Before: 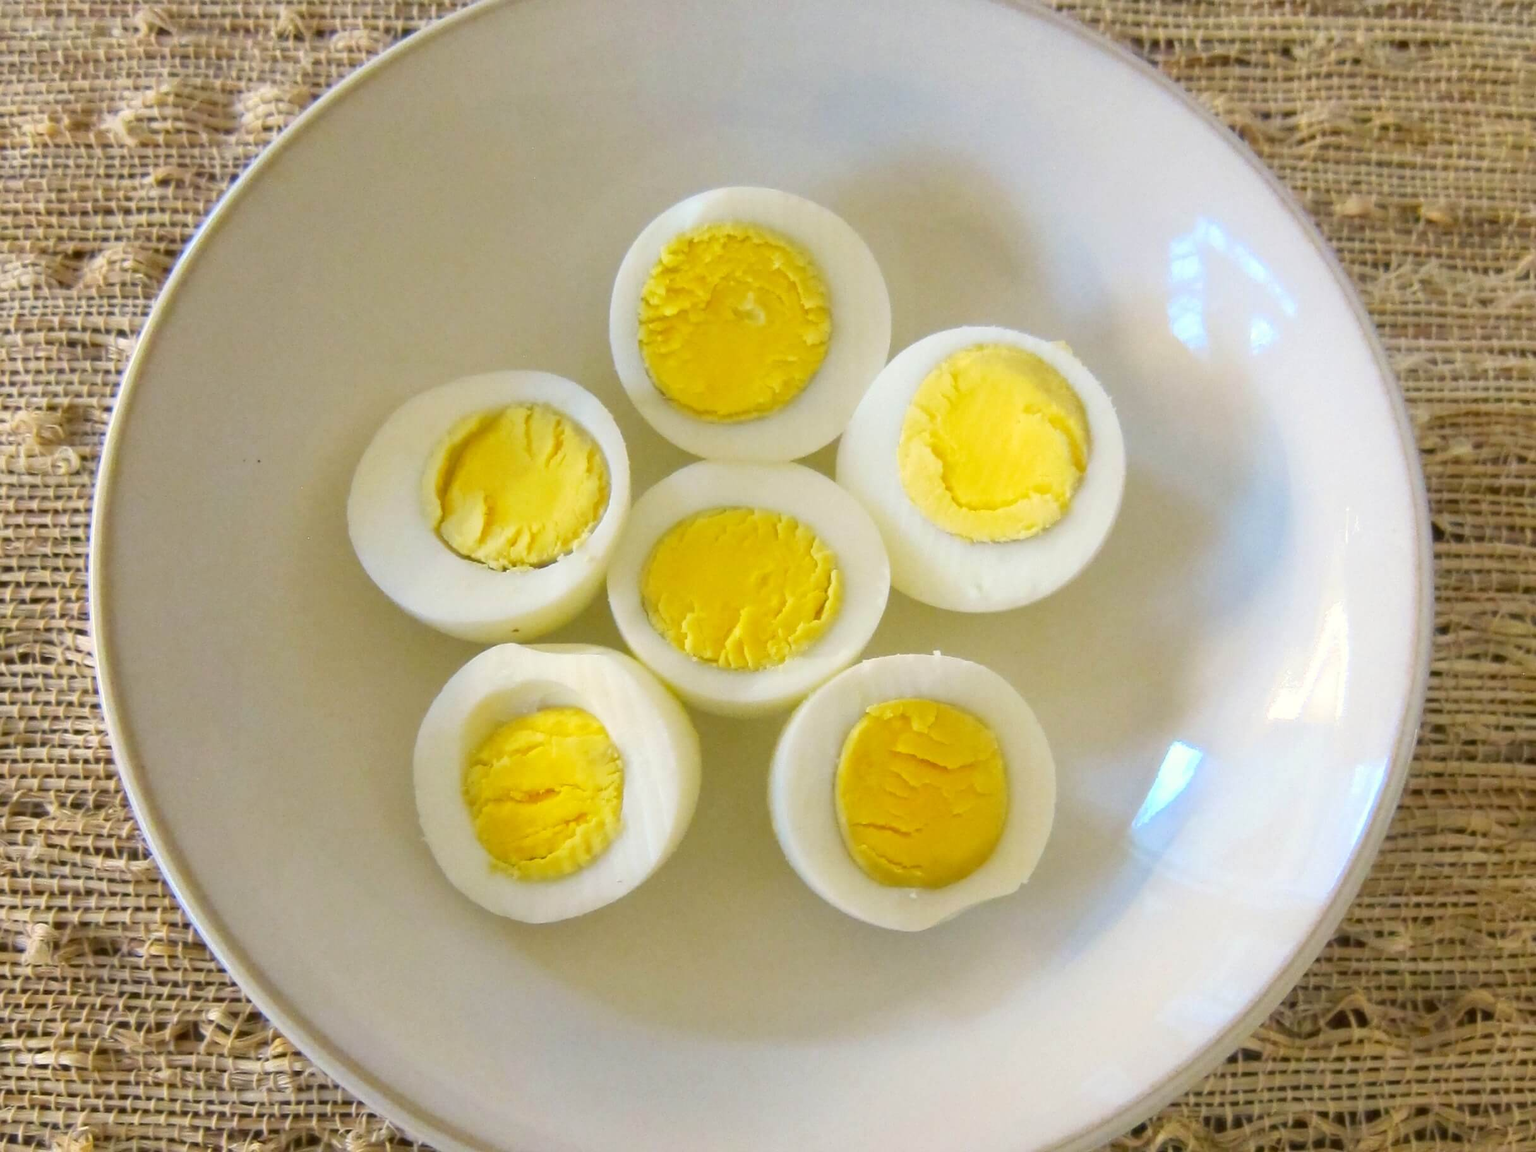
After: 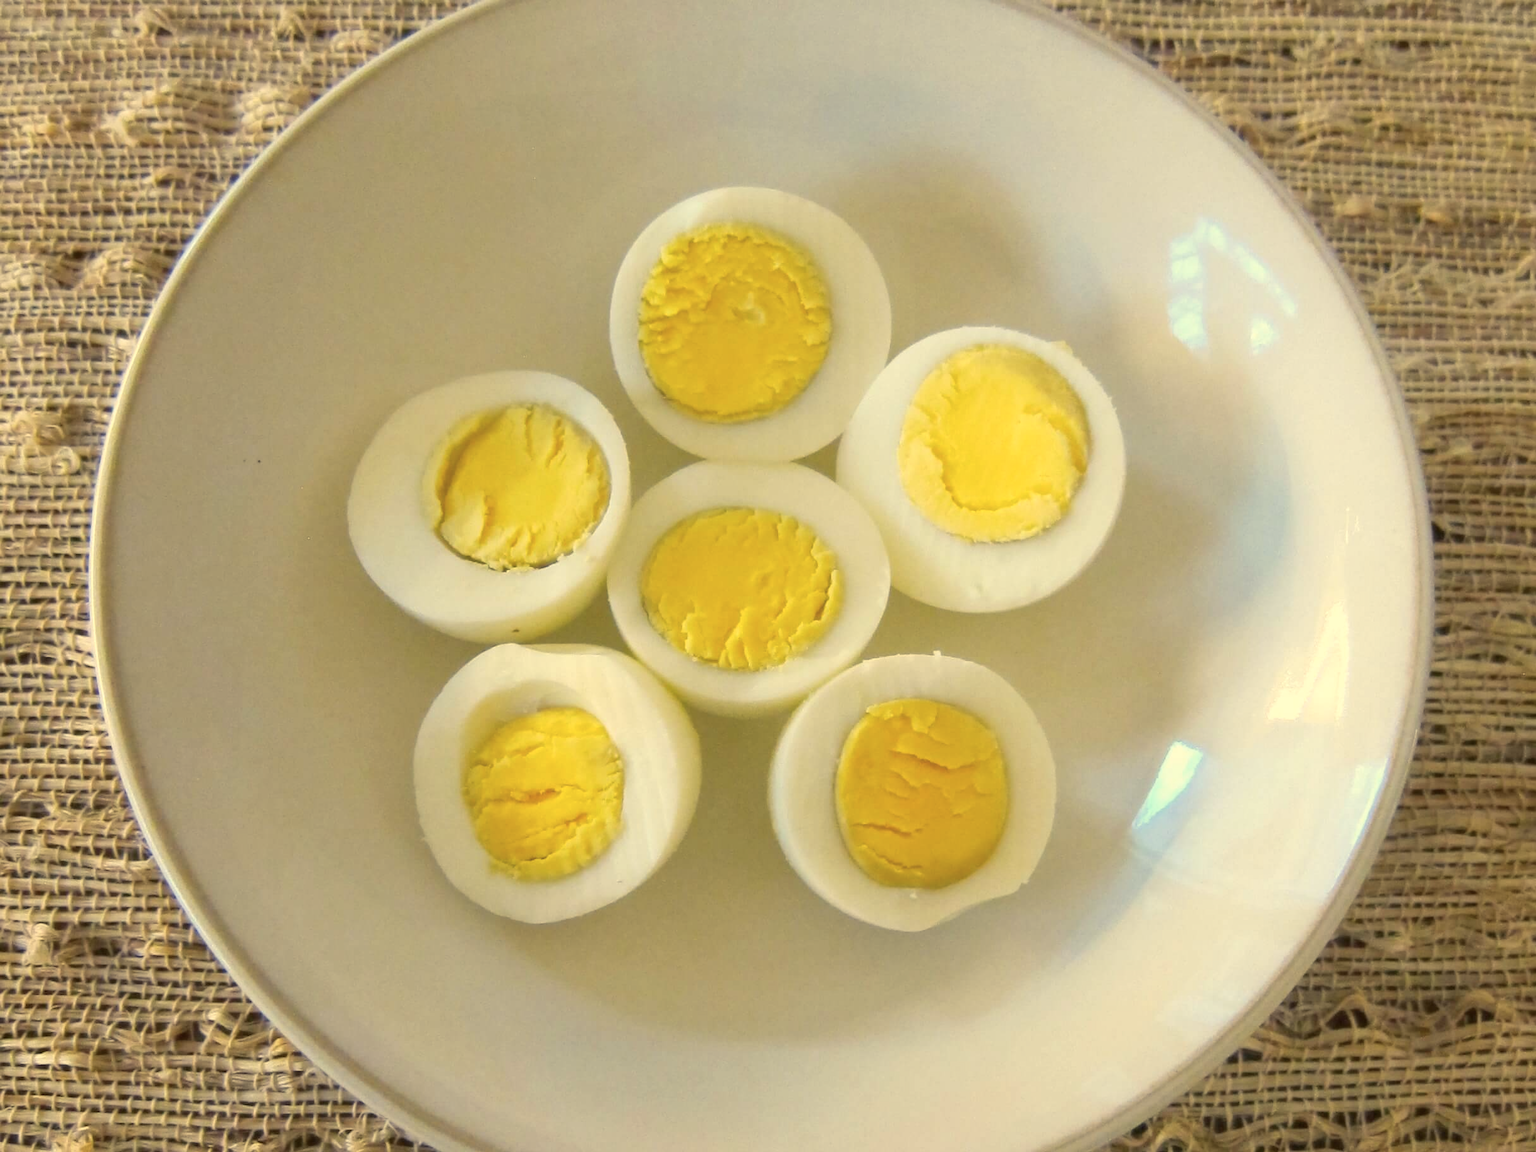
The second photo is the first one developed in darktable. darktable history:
tone equalizer: on, module defaults
color balance rgb: shadows lift › chroma 2%, shadows lift › hue 263°, highlights gain › chroma 8%, highlights gain › hue 84°, linear chroma grading › global chroma -15%, saturation formula JzAzBz (2021)
